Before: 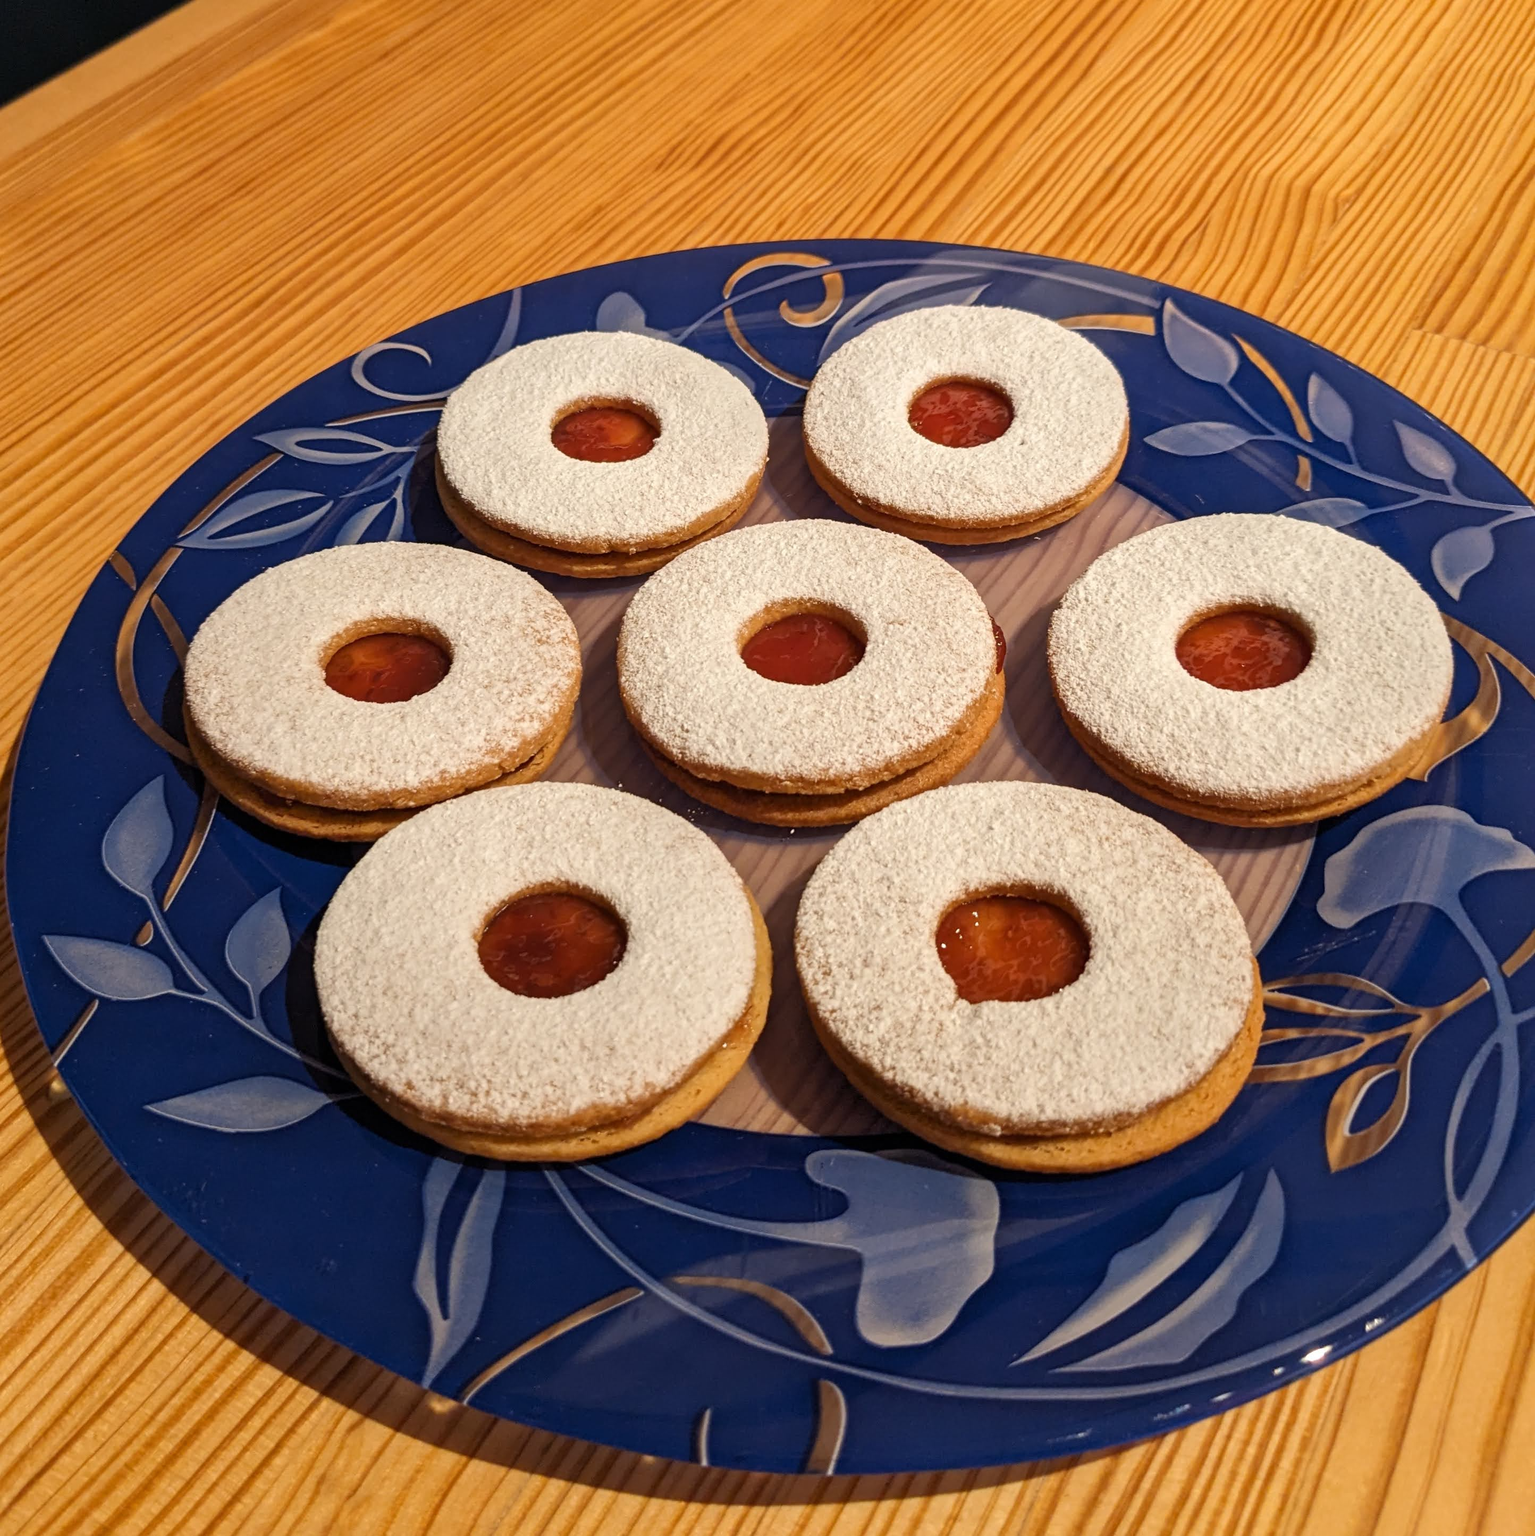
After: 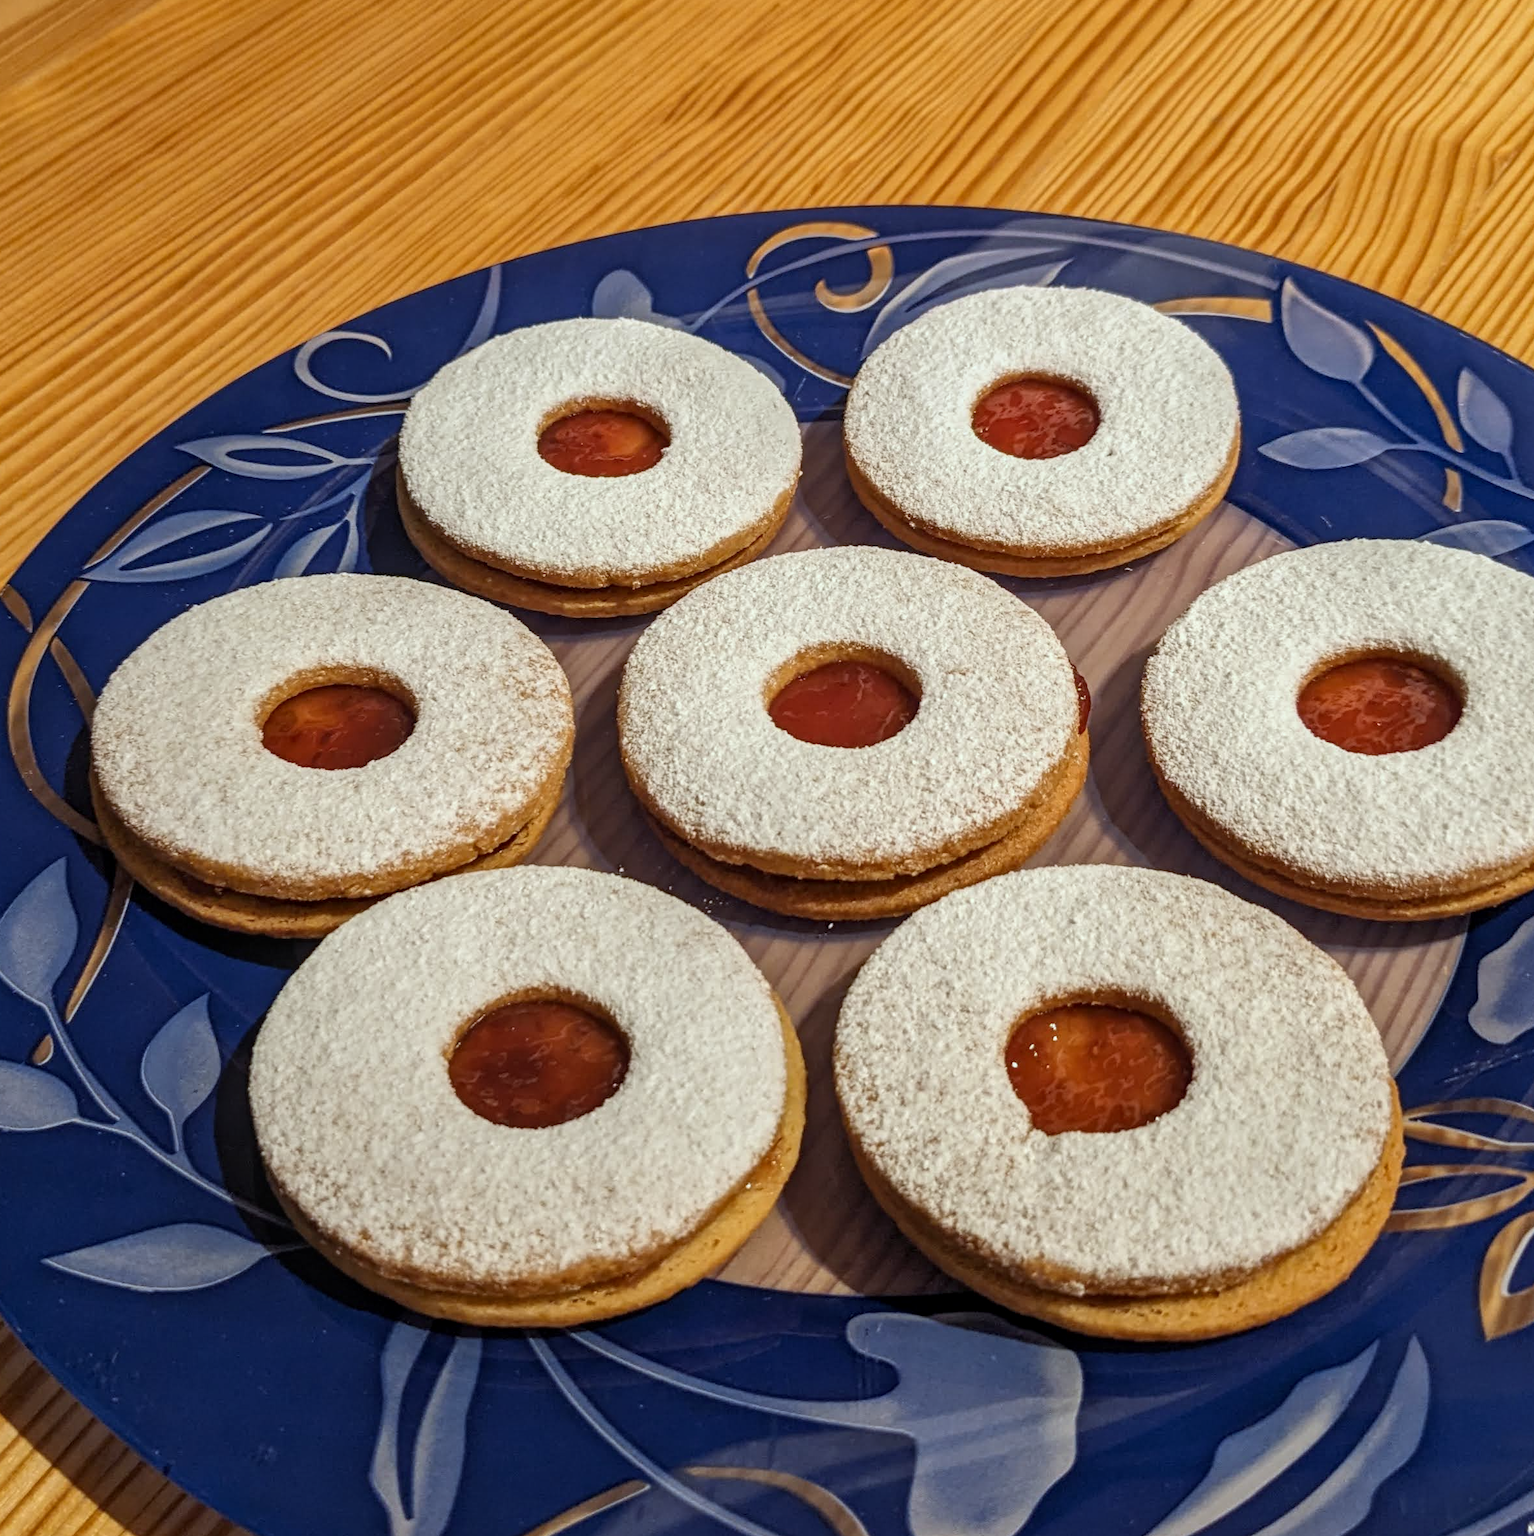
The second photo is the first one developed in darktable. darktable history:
white balance: red 0.925, blue 1.046
local contrast: on, module defaults
crop and rotate: left 7.196%, top 4.574%, right 10.605%, bottom 13.178%
